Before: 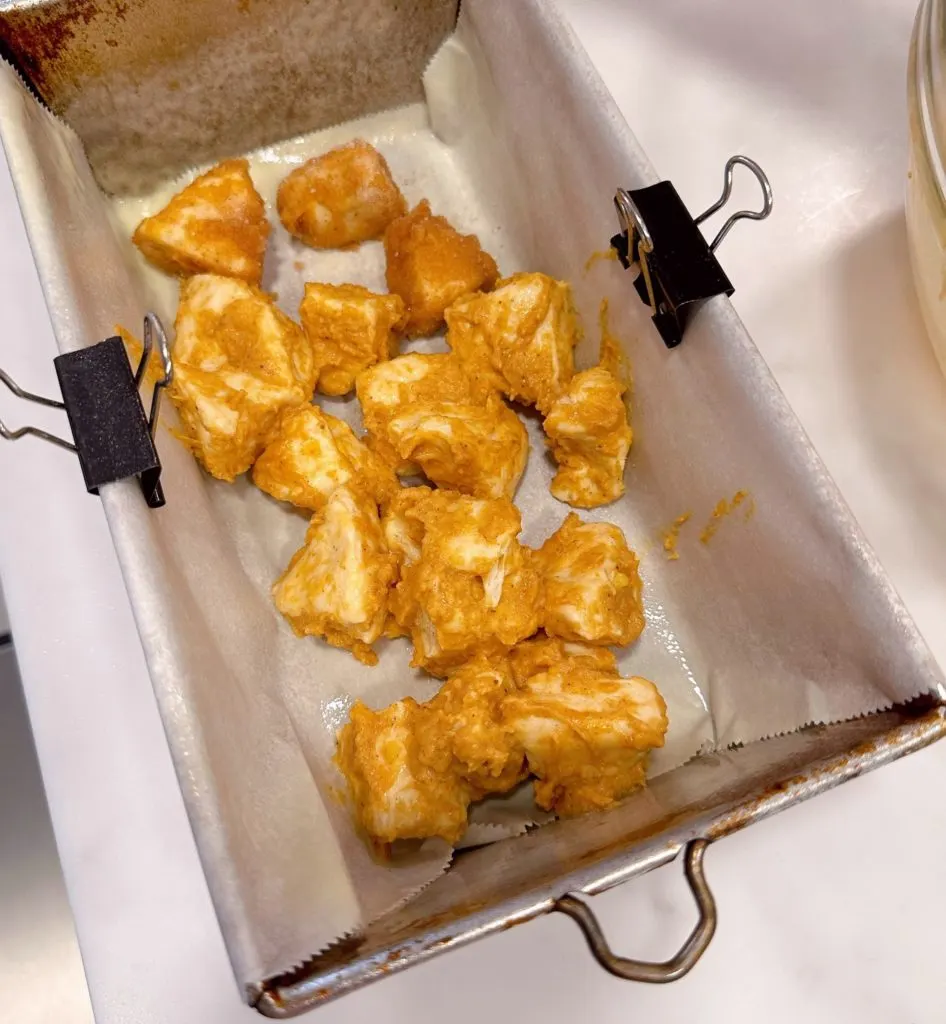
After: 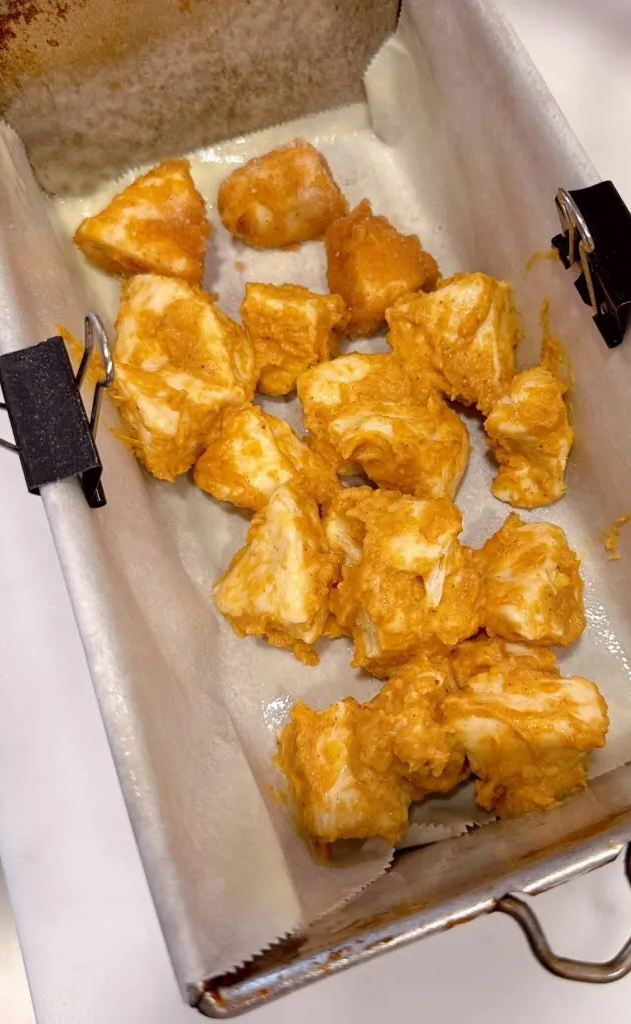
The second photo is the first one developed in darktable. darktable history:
haze removal: strength 0.026, distance 0.255, compatibility mode true, adaptive false
crop and rotate: left 6.389%, right 26.829%
